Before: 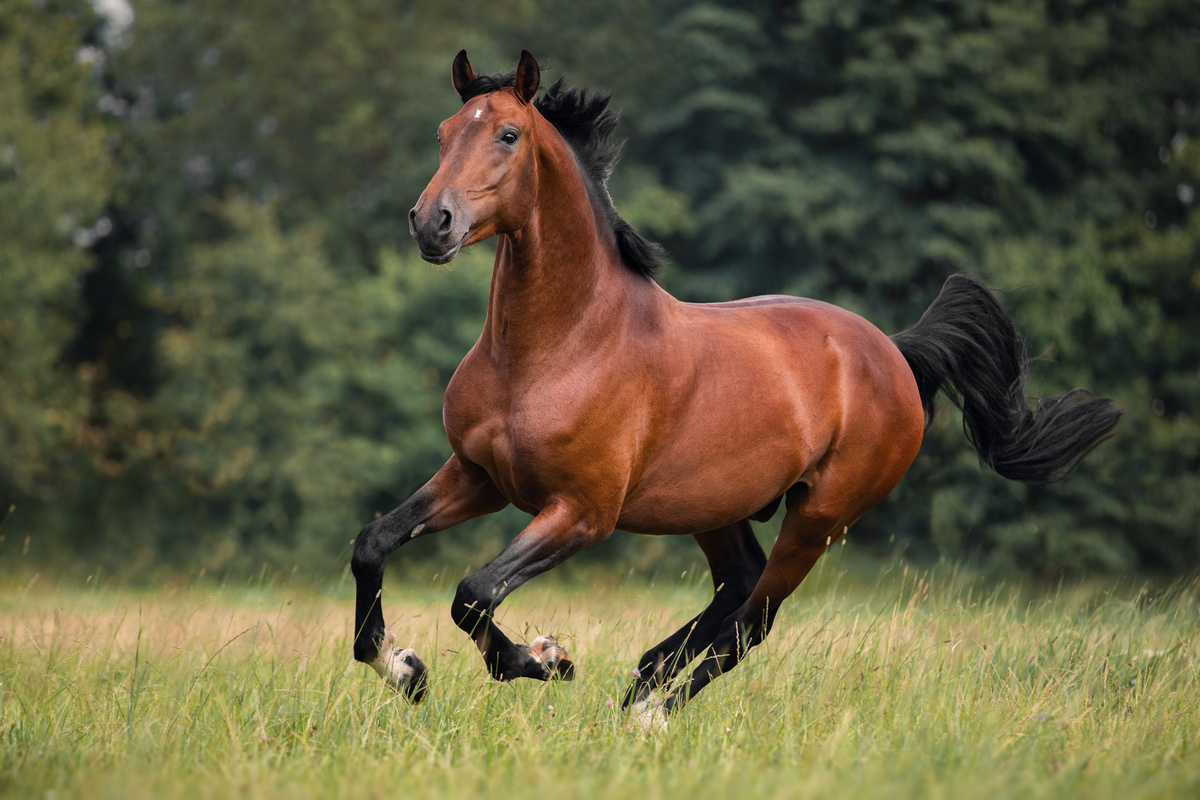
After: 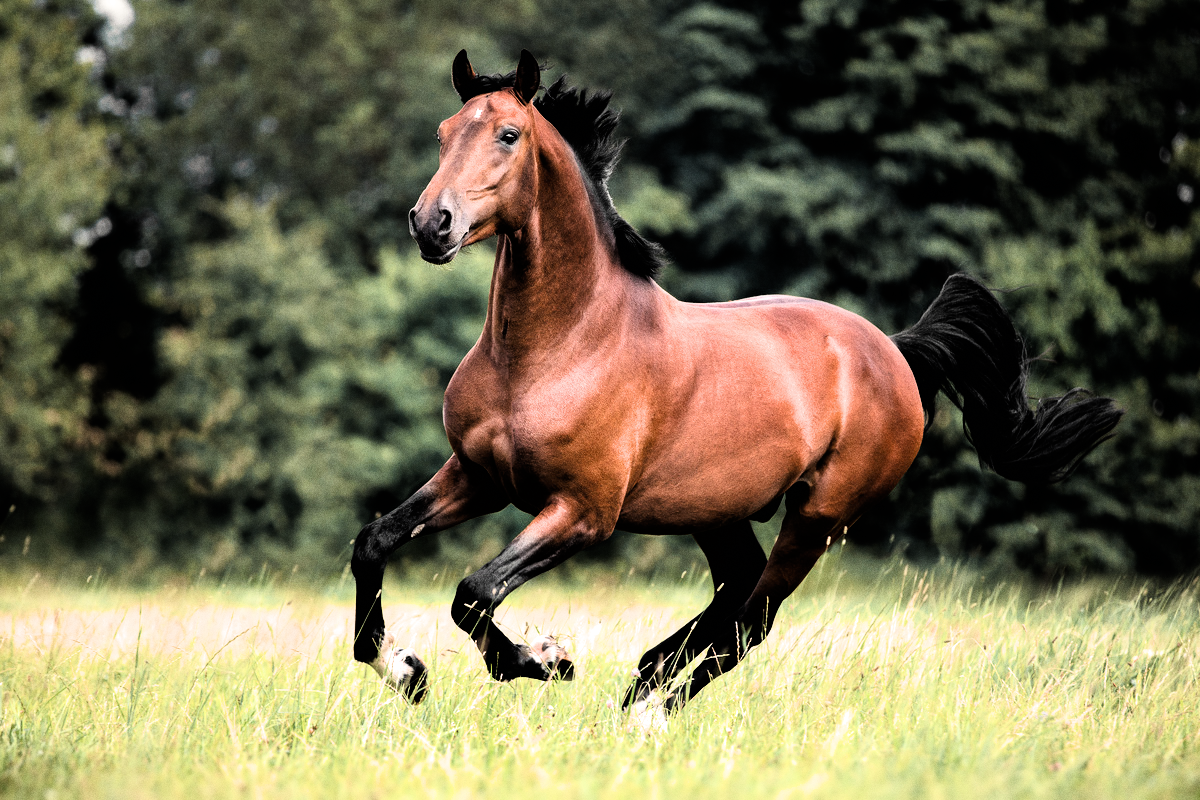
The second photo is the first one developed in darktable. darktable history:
filmic rgb: black relative exposure -3.75 EV, white relative exposure 2.4 EV, dynamic range scaling -50%, hardness 3.42, latitude 30%, contrast 1.8
grain: coarseness 0.47 ISO
exposure: black level correction -0.002, exposure 0.708 EV, compensate exposure bias true, compensate highlight preservation false
